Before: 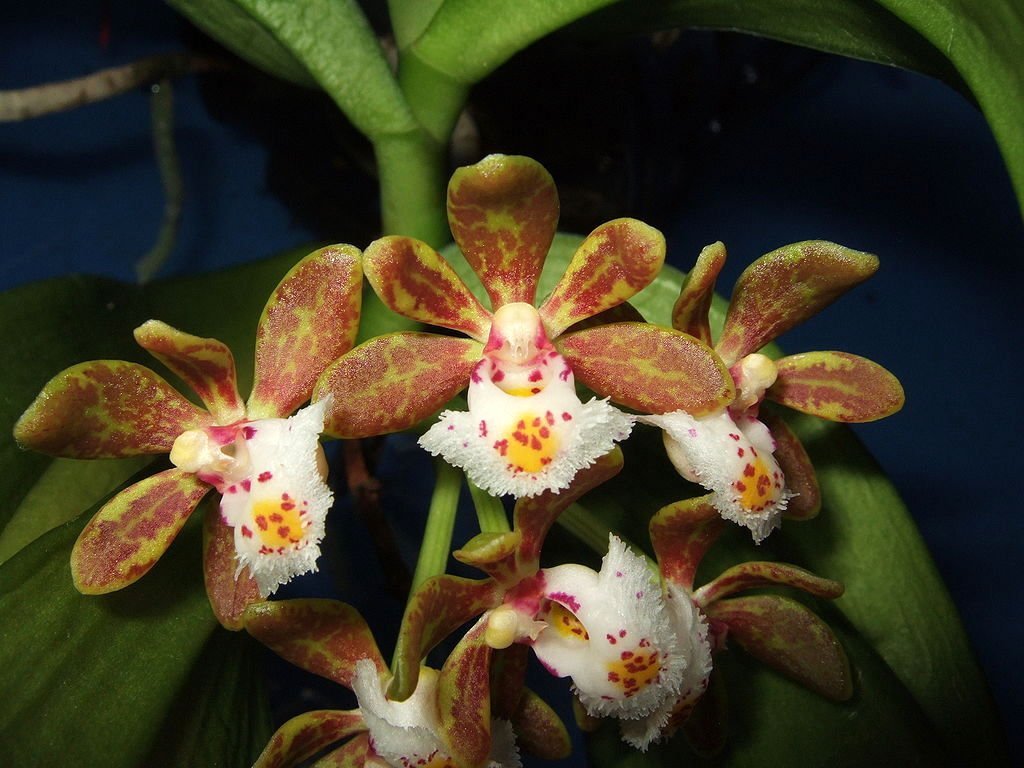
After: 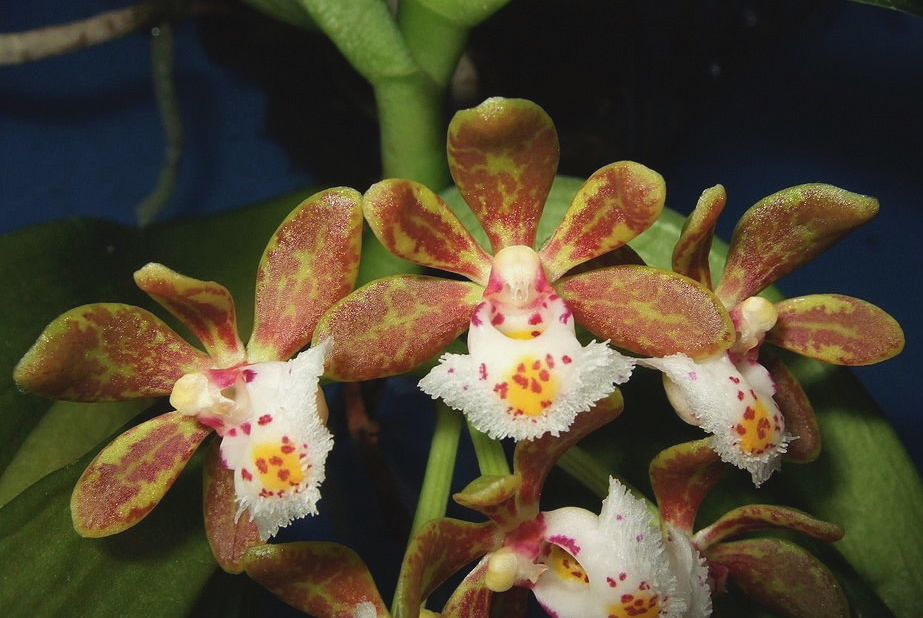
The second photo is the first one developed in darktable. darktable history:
crop: top 7.509%, right 9.82%, bottom 11.914%
contrast brightness saturation: contrast -0.097, saturation -0.082
